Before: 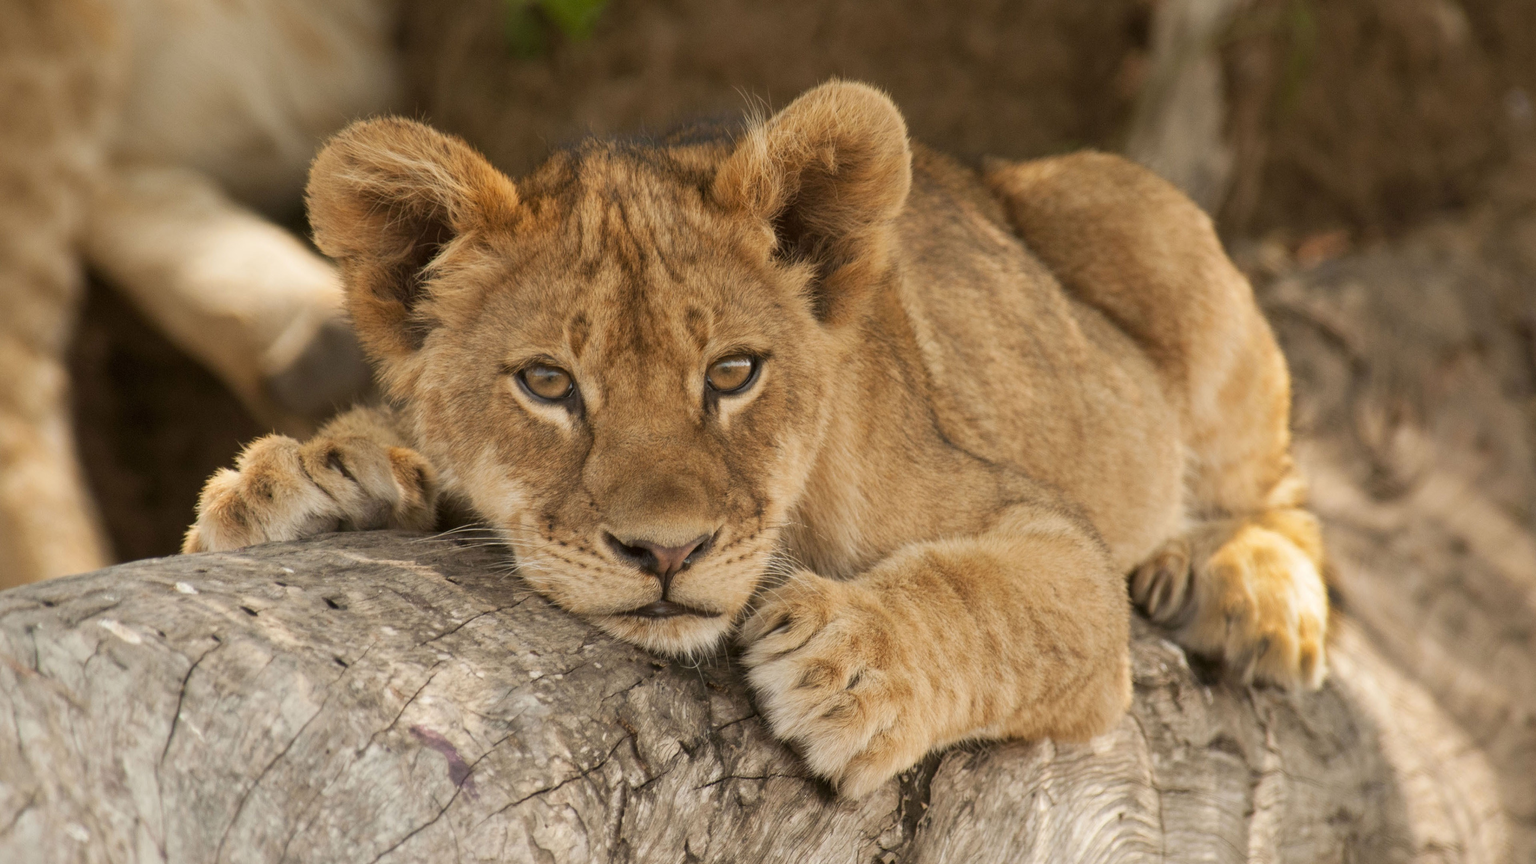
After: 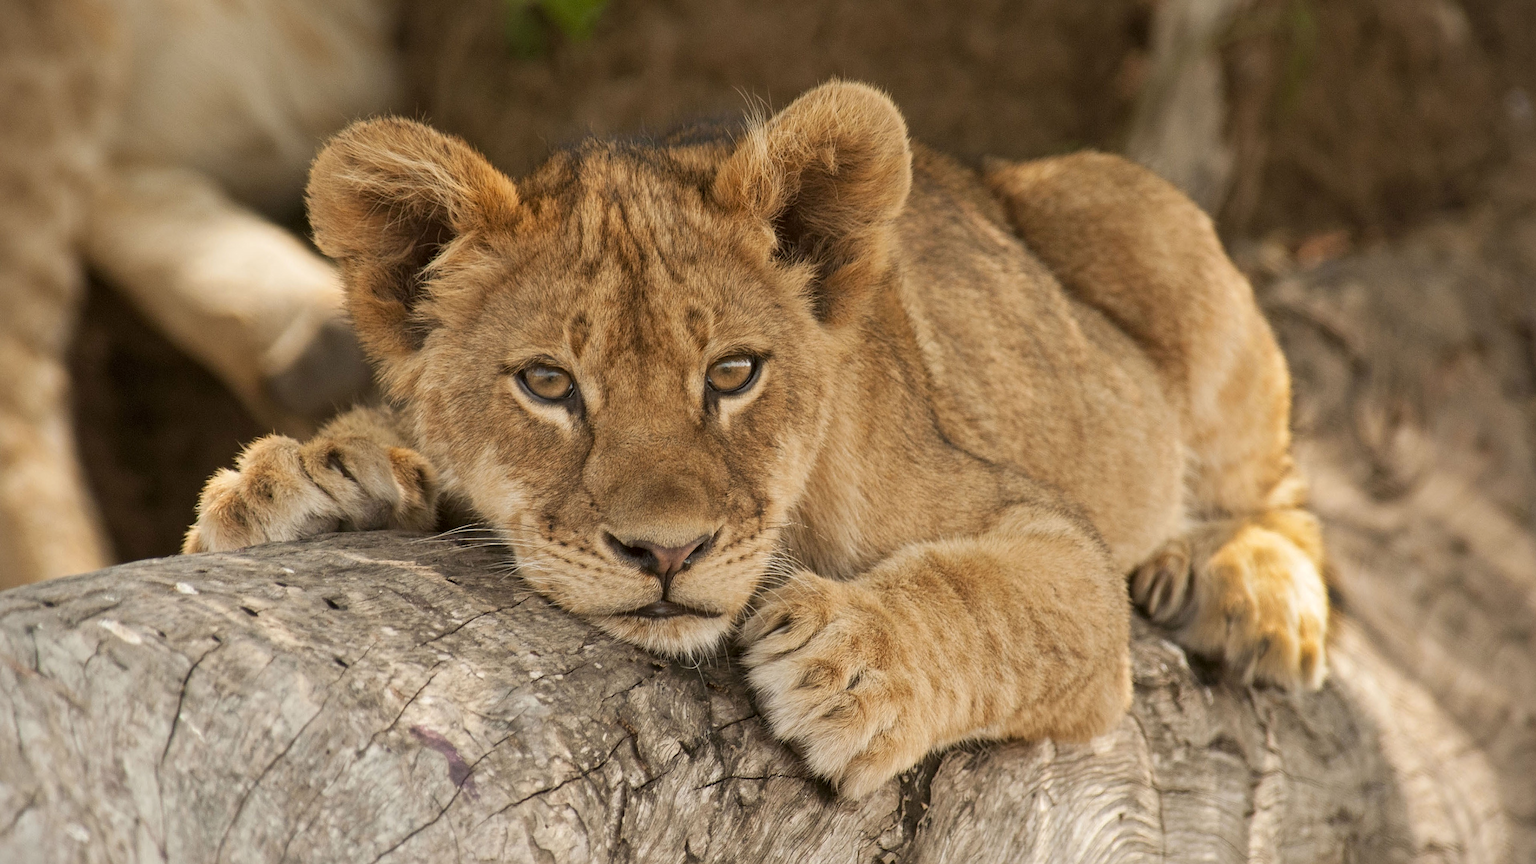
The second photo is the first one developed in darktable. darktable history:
sharpen: on, module defaults
vignetting: fall-off start 91.61%, brightness -0.179, saturation -0.31
local contrast: mode bilateral grid, contrast 28, coarseness 16, detail 116%, midtone range 0.2
